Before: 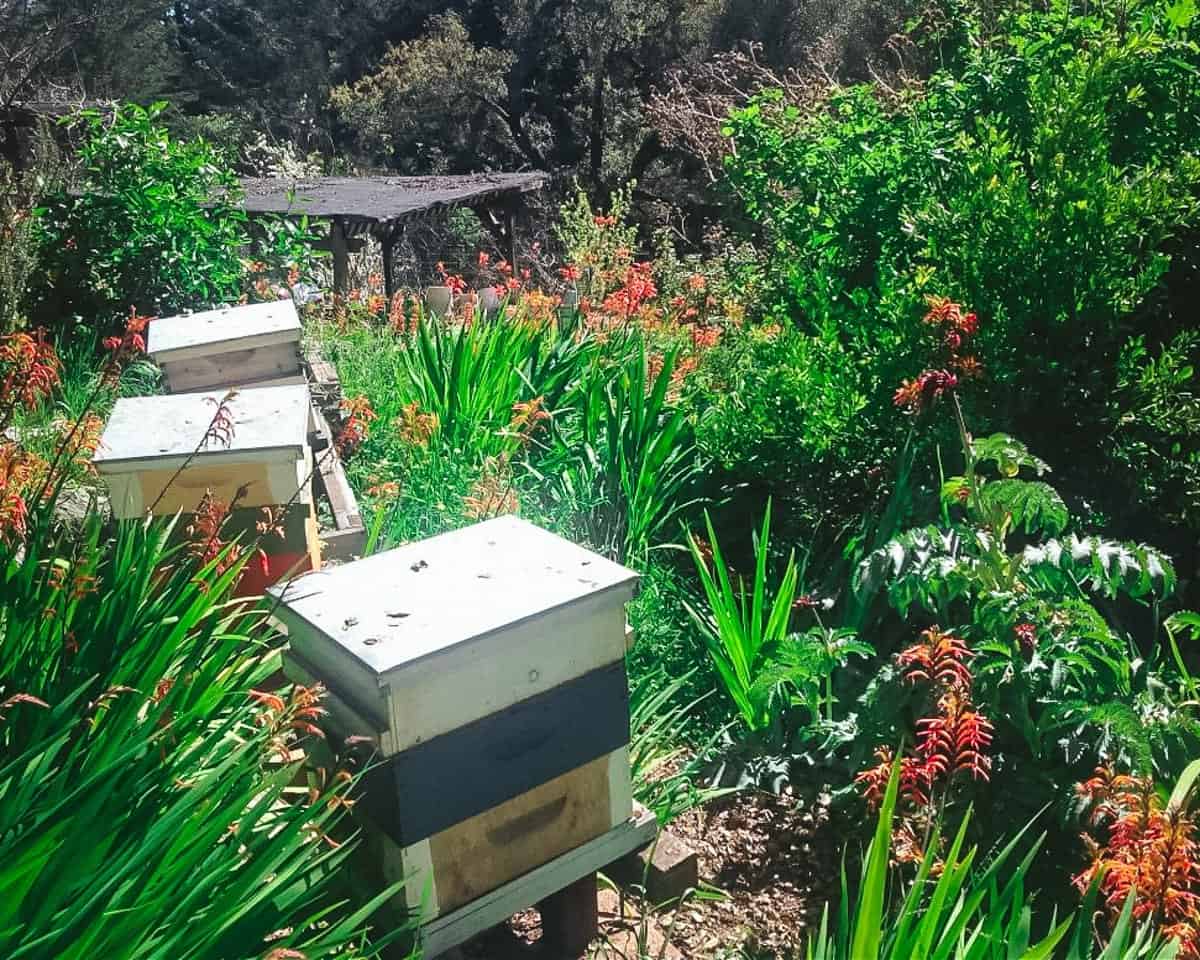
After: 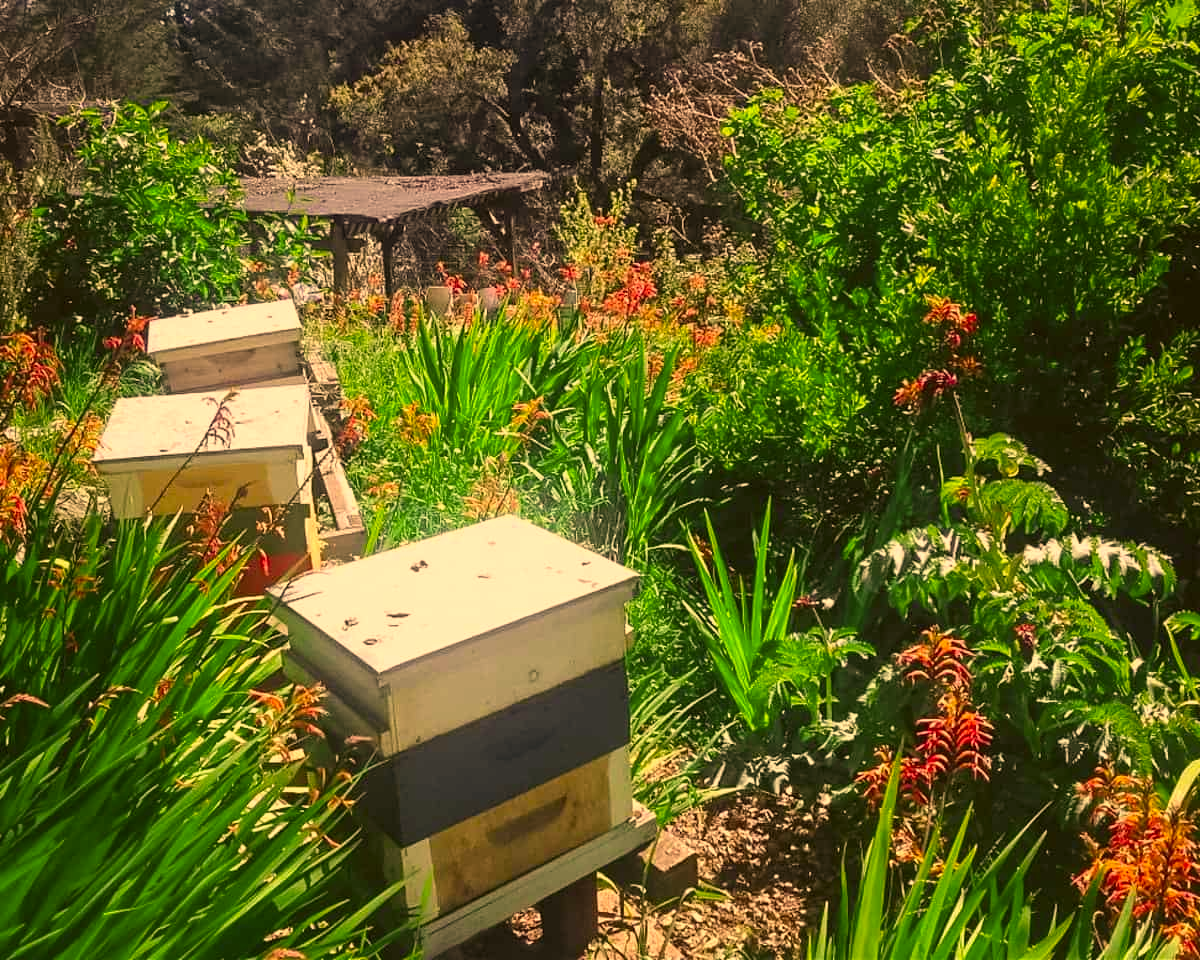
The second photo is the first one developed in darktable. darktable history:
color correction: highlights a* 18.65, highlights b* 36.17, shadows a* 1.73, shadows b* 6.44, saturation 1.05
